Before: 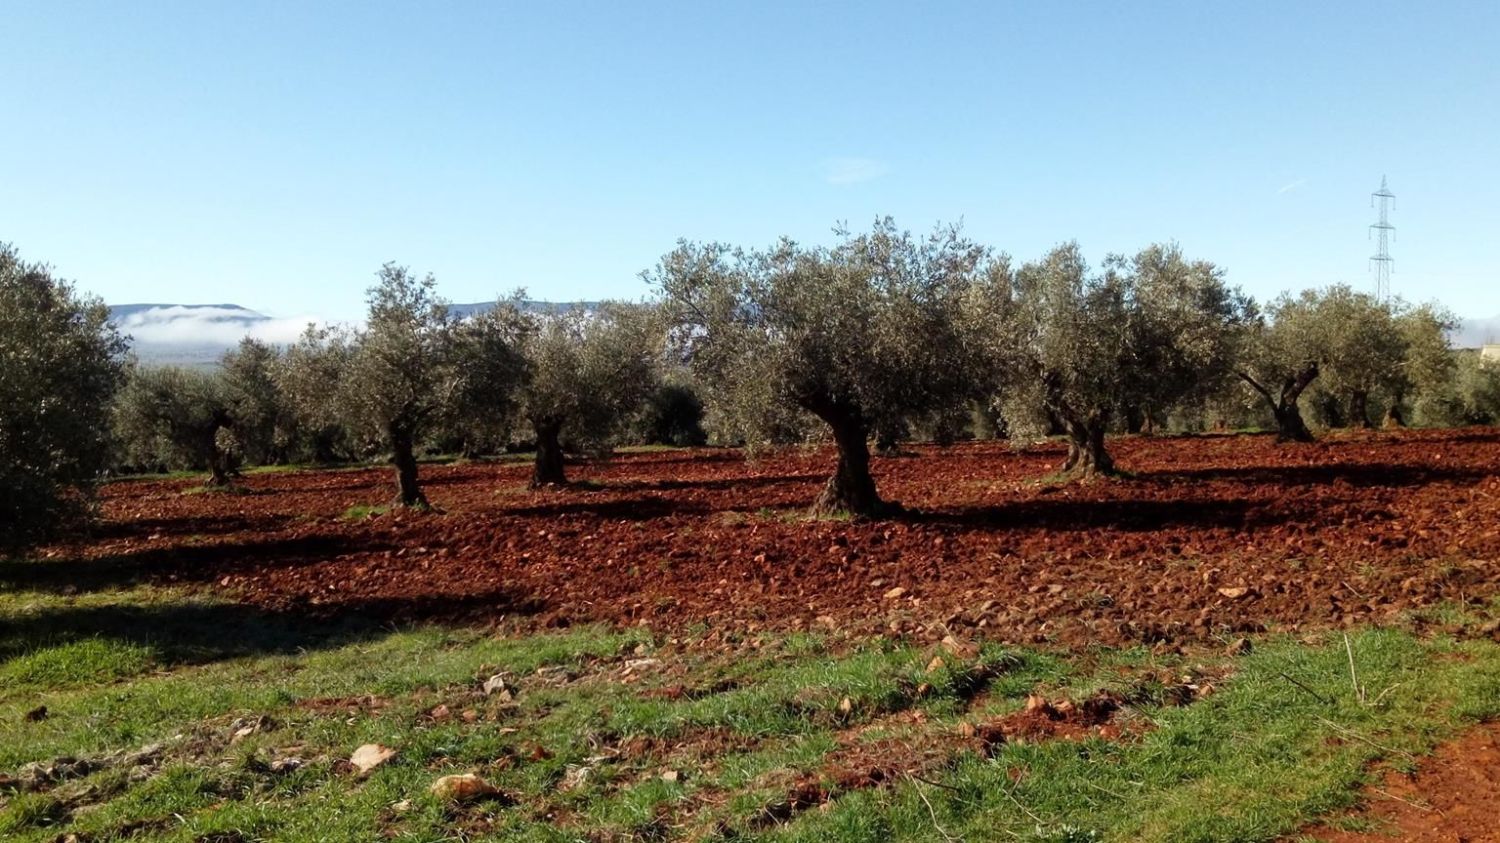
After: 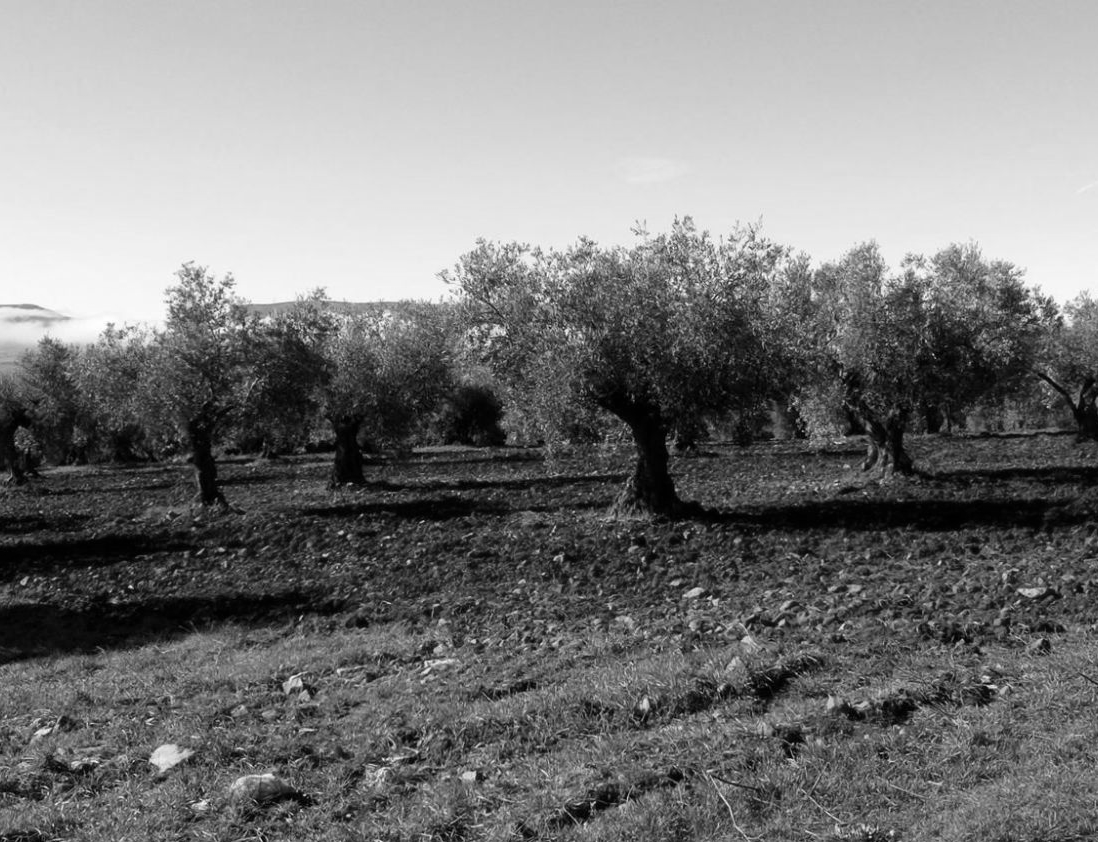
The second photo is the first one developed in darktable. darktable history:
crop: left 13.443%, right 13.31%
monochrome: on, module defaults
